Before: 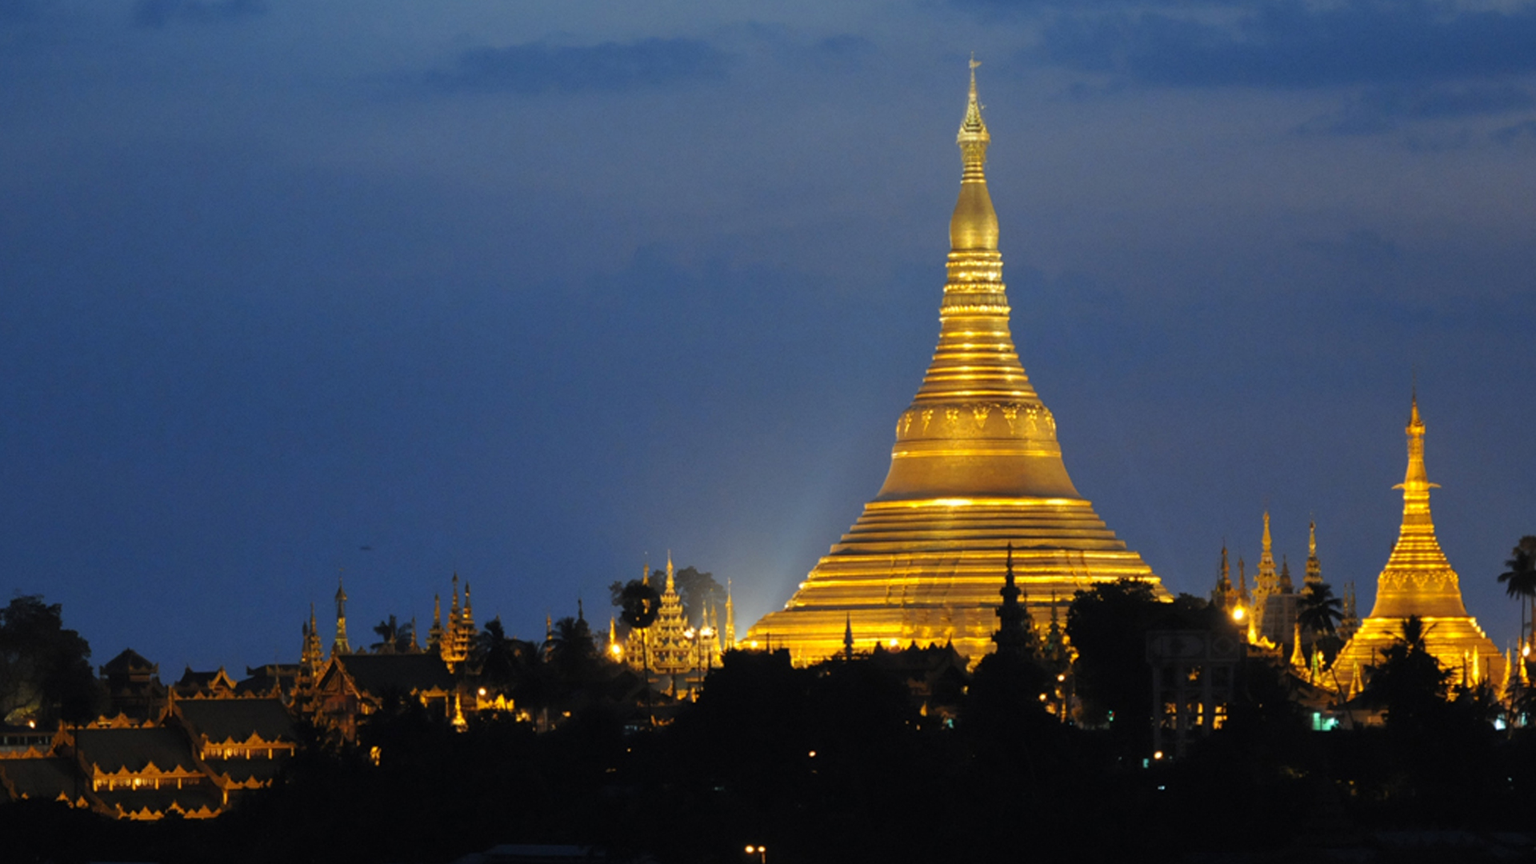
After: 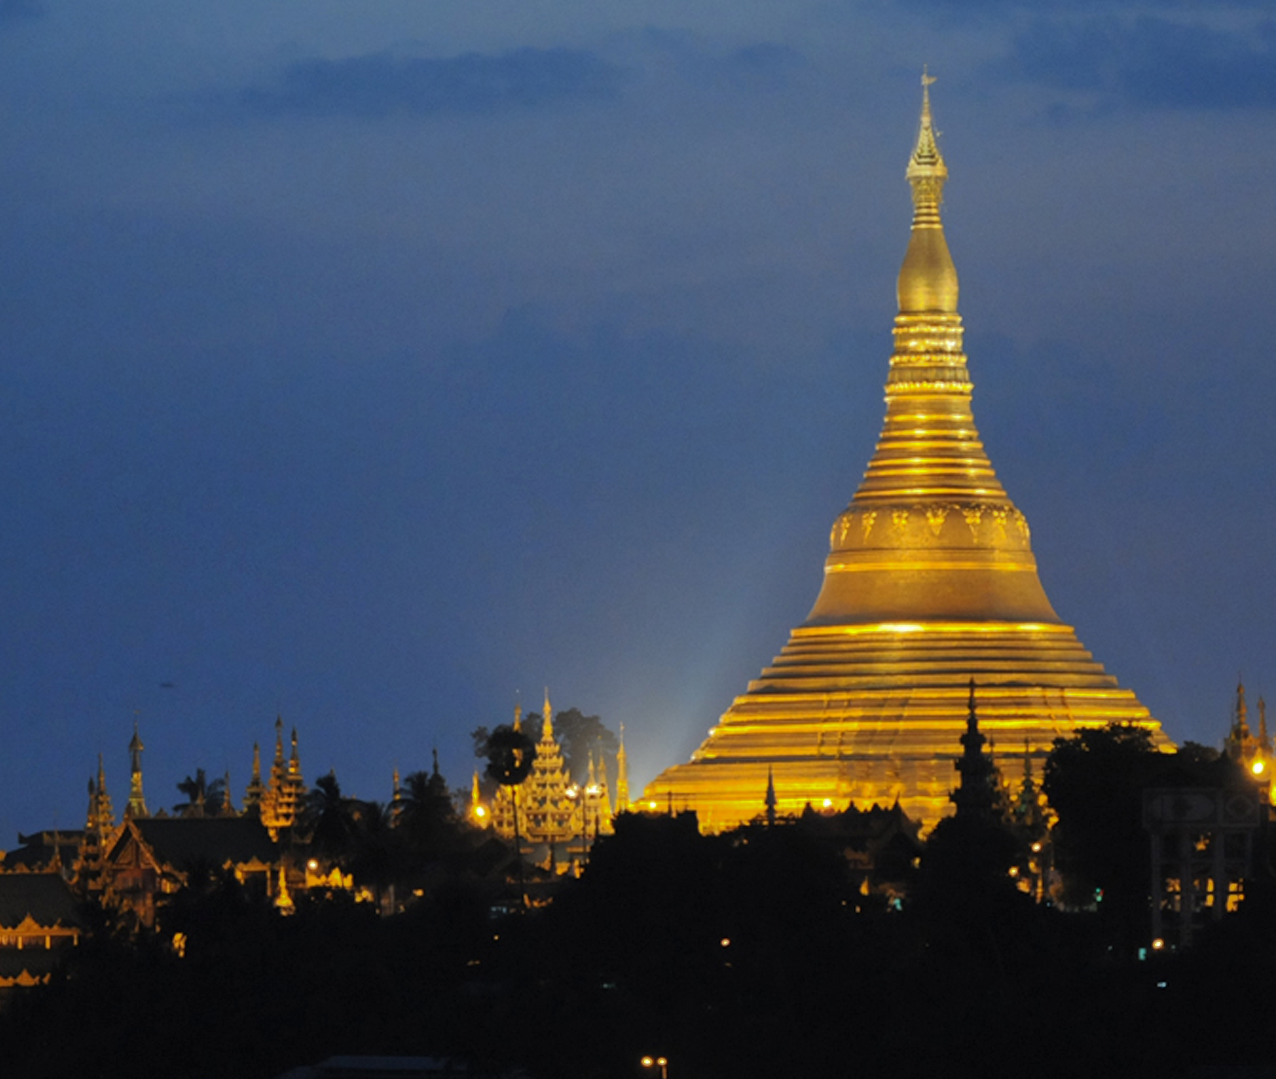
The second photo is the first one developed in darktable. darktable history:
shadows and highlights: shadows 25.07, highlights -71.13, highlights color adjustment 41.89%
crop and rotate: left 15.131%, right 18.379%
